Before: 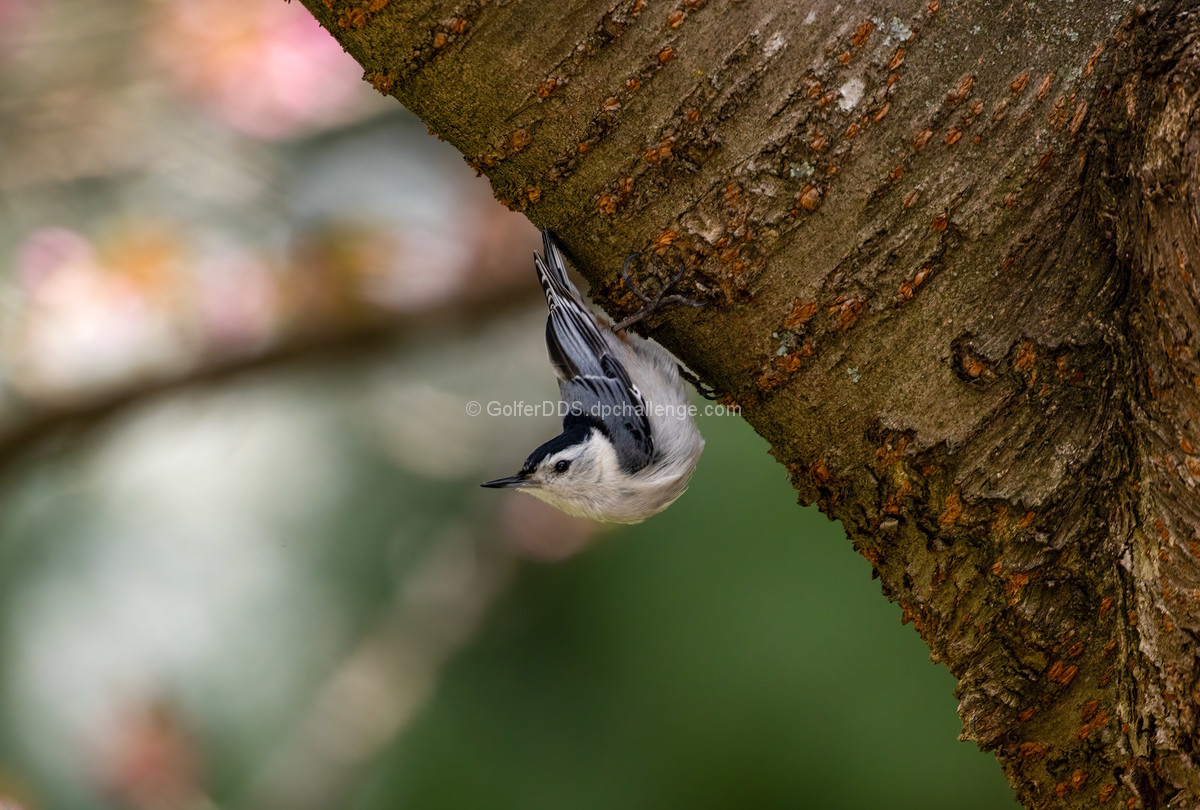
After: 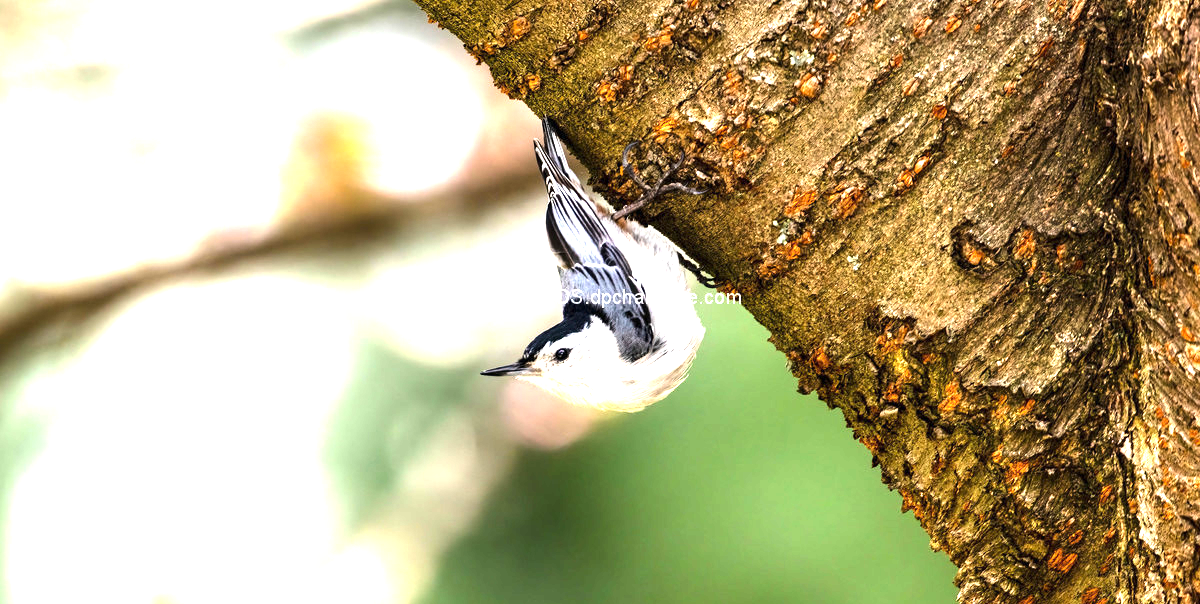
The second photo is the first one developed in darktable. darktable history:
crop: top 13.945%, bottom 11.454%
exposure: exposure 1.992 EV, compensate highlight preservation false
tone equalizer: -8 EV -0.72 EV, -7 EV -0.671 EV, -6 EV -0.592 EV, -5 EV -0.369 EV, -3 EV 0.378 EV, -2 EV 0.6 EV, -1 EV 0.686 EV, +0 EV 0.735 EV, edges refinement/feathering 500, mask exposure compensation -1.57 EV, preserve details no
